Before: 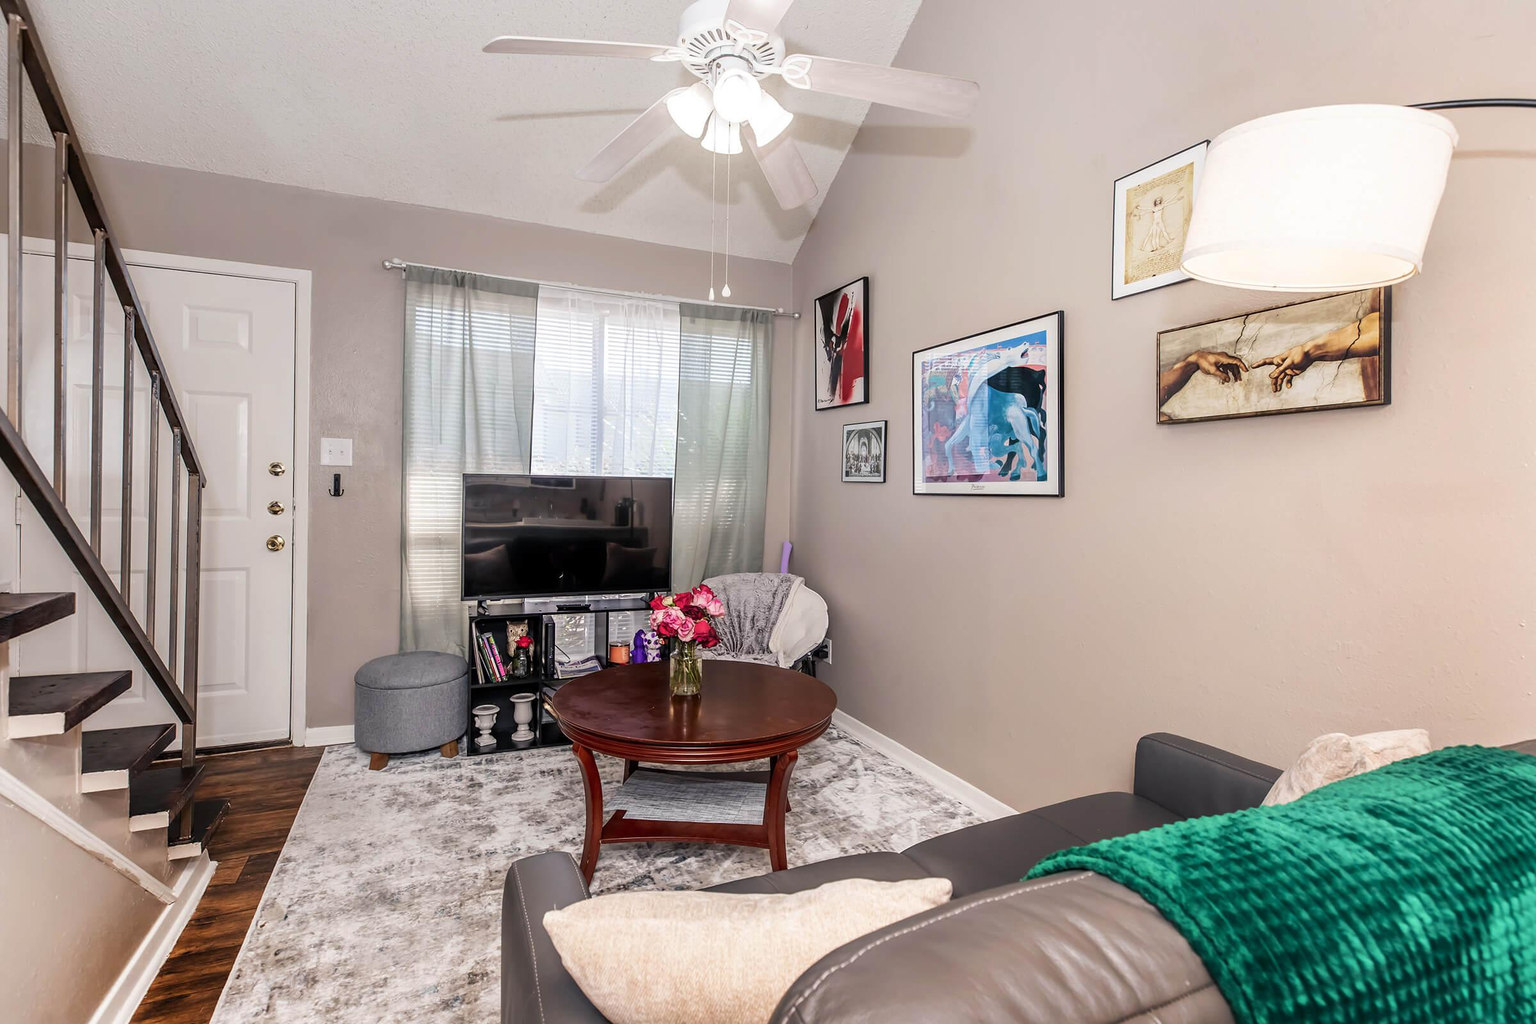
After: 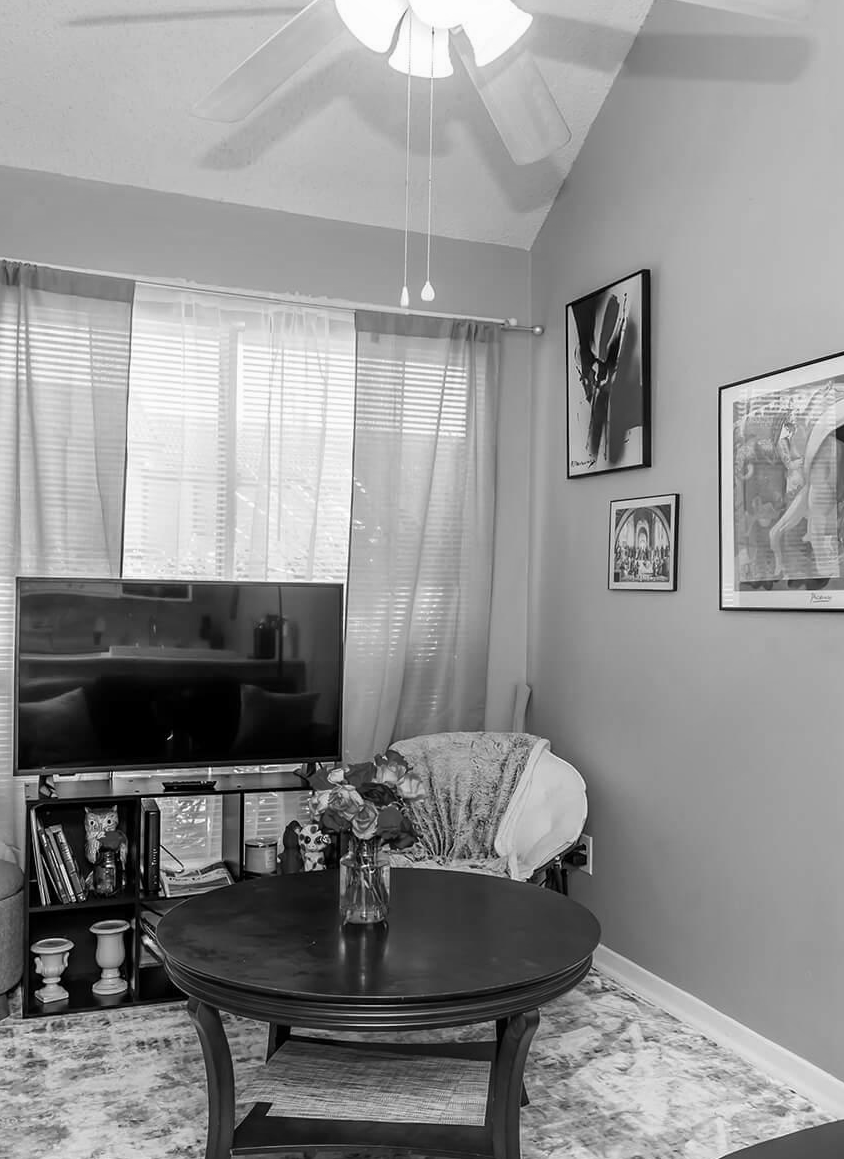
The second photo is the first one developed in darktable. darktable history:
monochrome: a -11.7, b 1.62, size 0.5, highlights 0.38
velvia: strength 45%
crop and rotate: left 29.476%, top 10.214%, right 35.32%, bottom 17.333%
